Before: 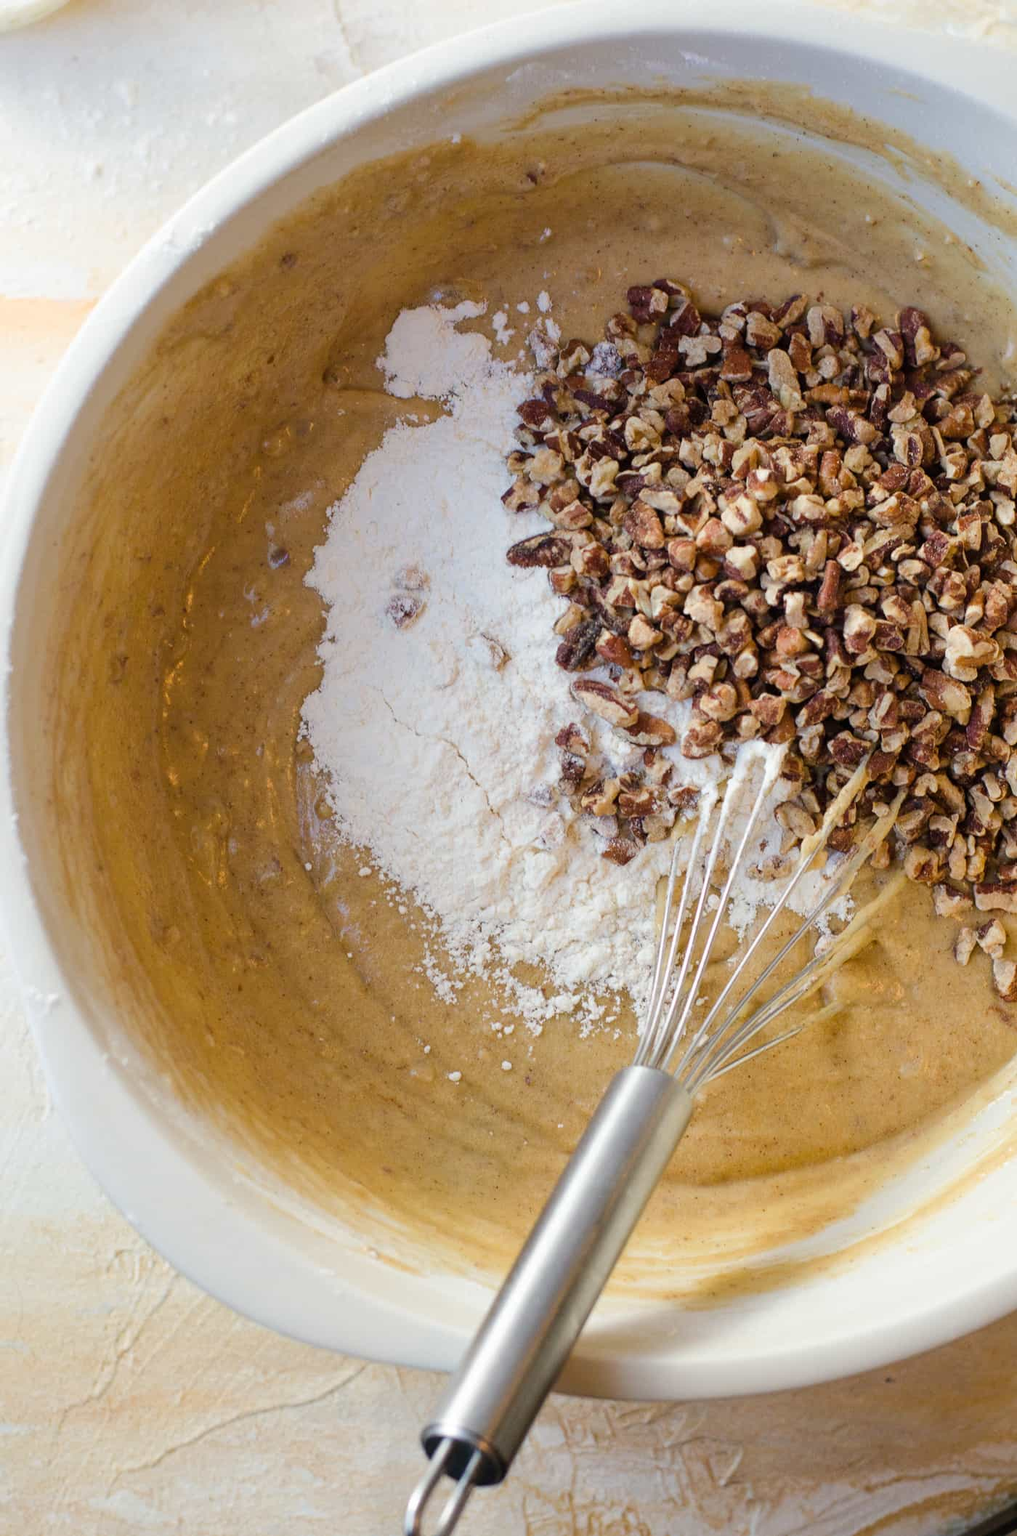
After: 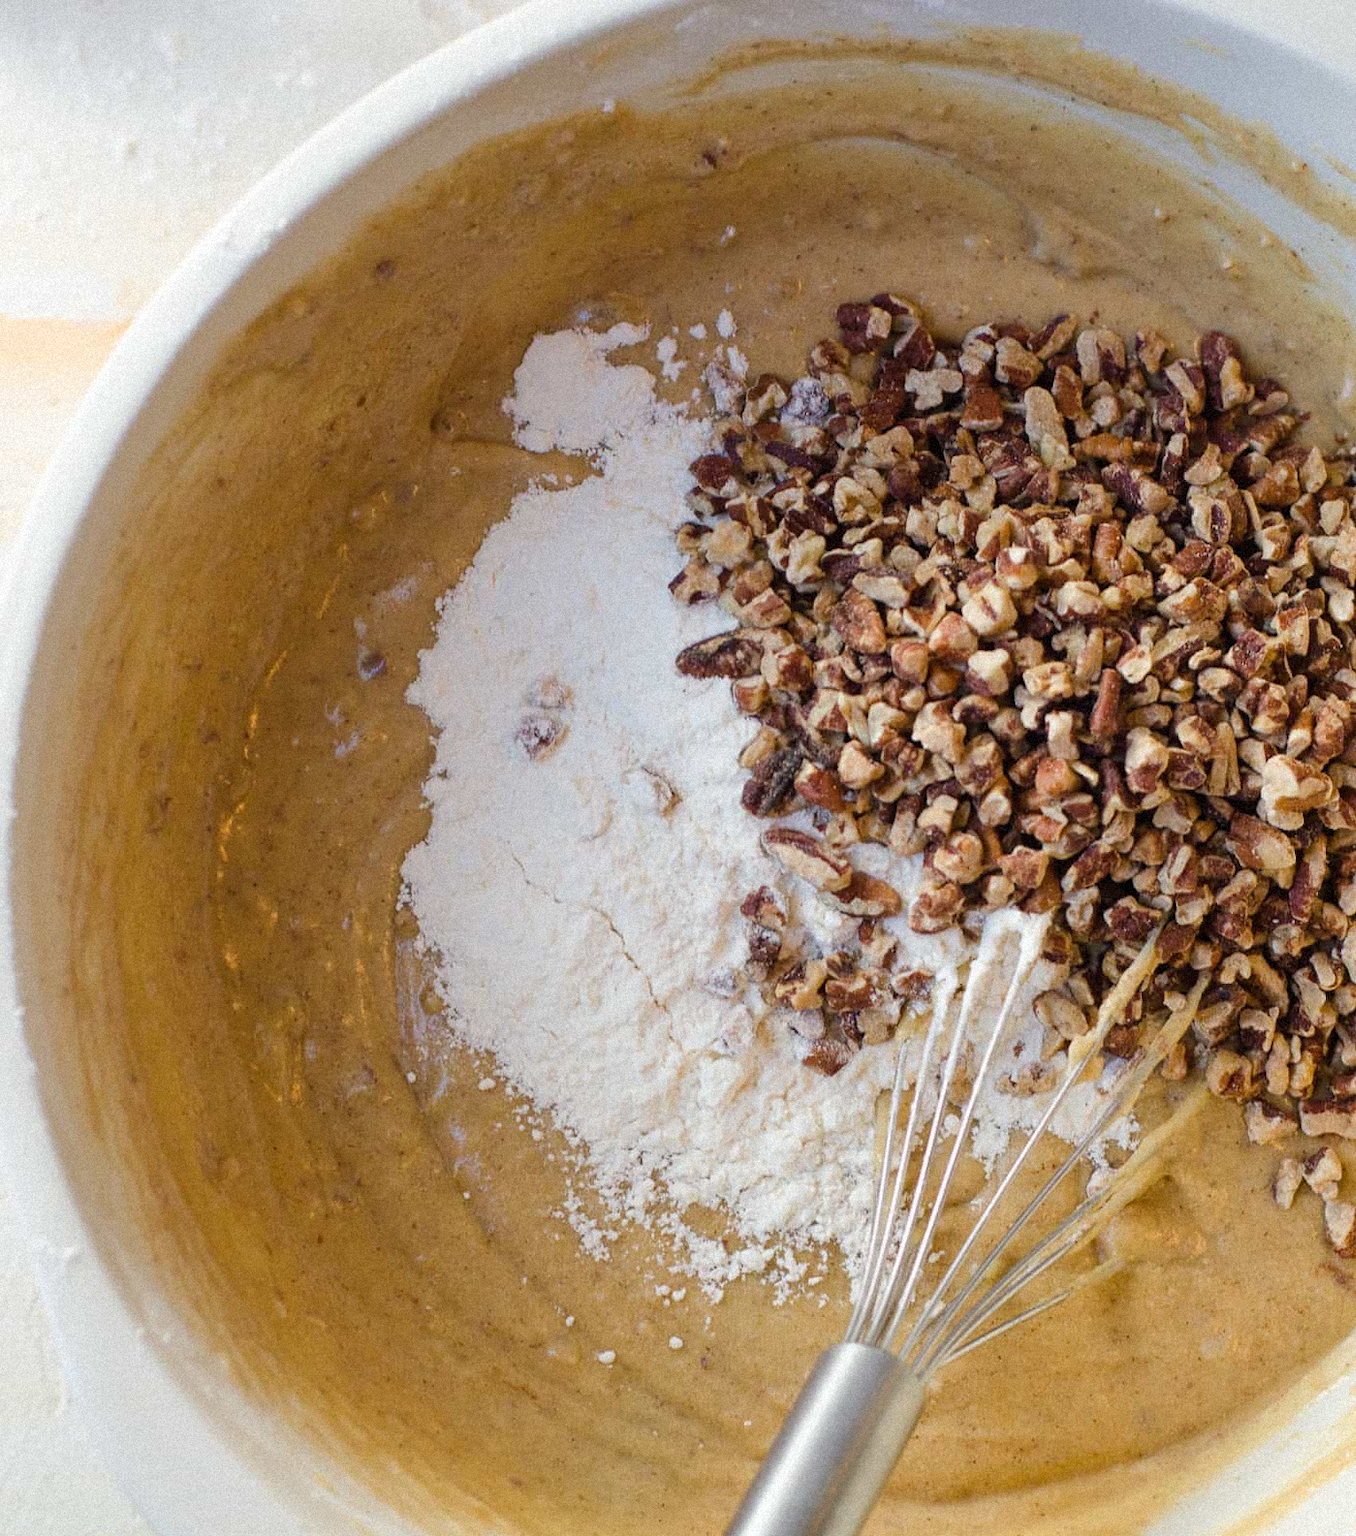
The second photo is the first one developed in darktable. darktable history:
crop: top 3.857%, bottom 21.132%
grain: mid-tones bias 0%
